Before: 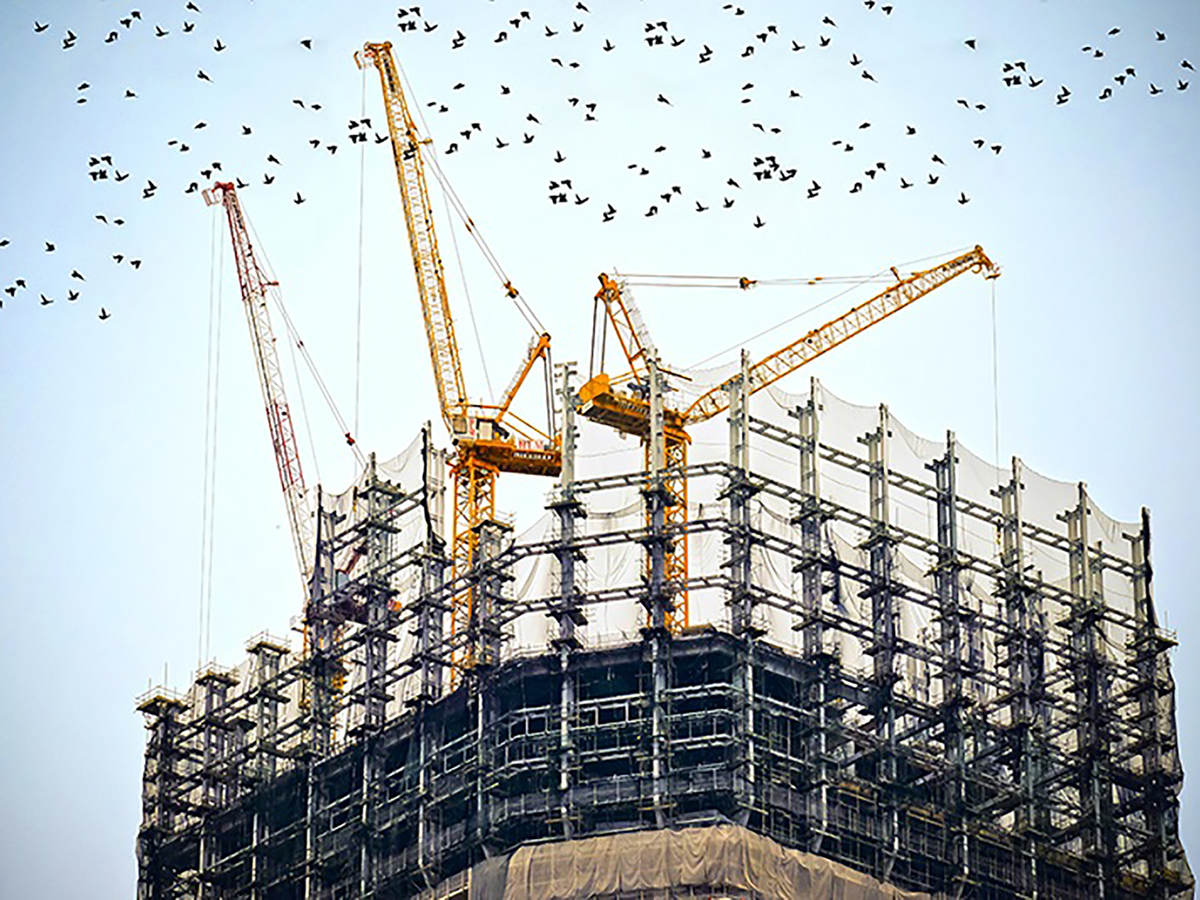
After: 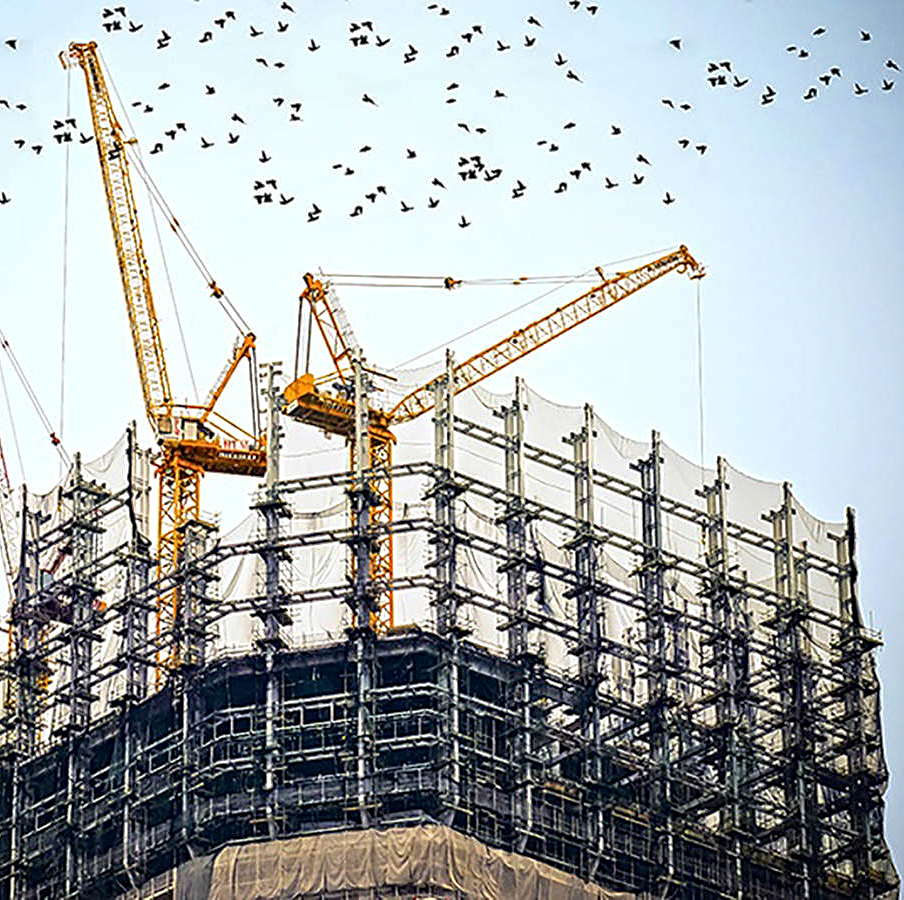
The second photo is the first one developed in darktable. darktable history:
crop and rotate: left 24.6%
contrast equalizer: y [[0.5, 0.5, 0.5, 0.539, 0.64, 0.611], [0.5 ×6], [0.5 ×6], [0 ×6], [0 ×6]]
